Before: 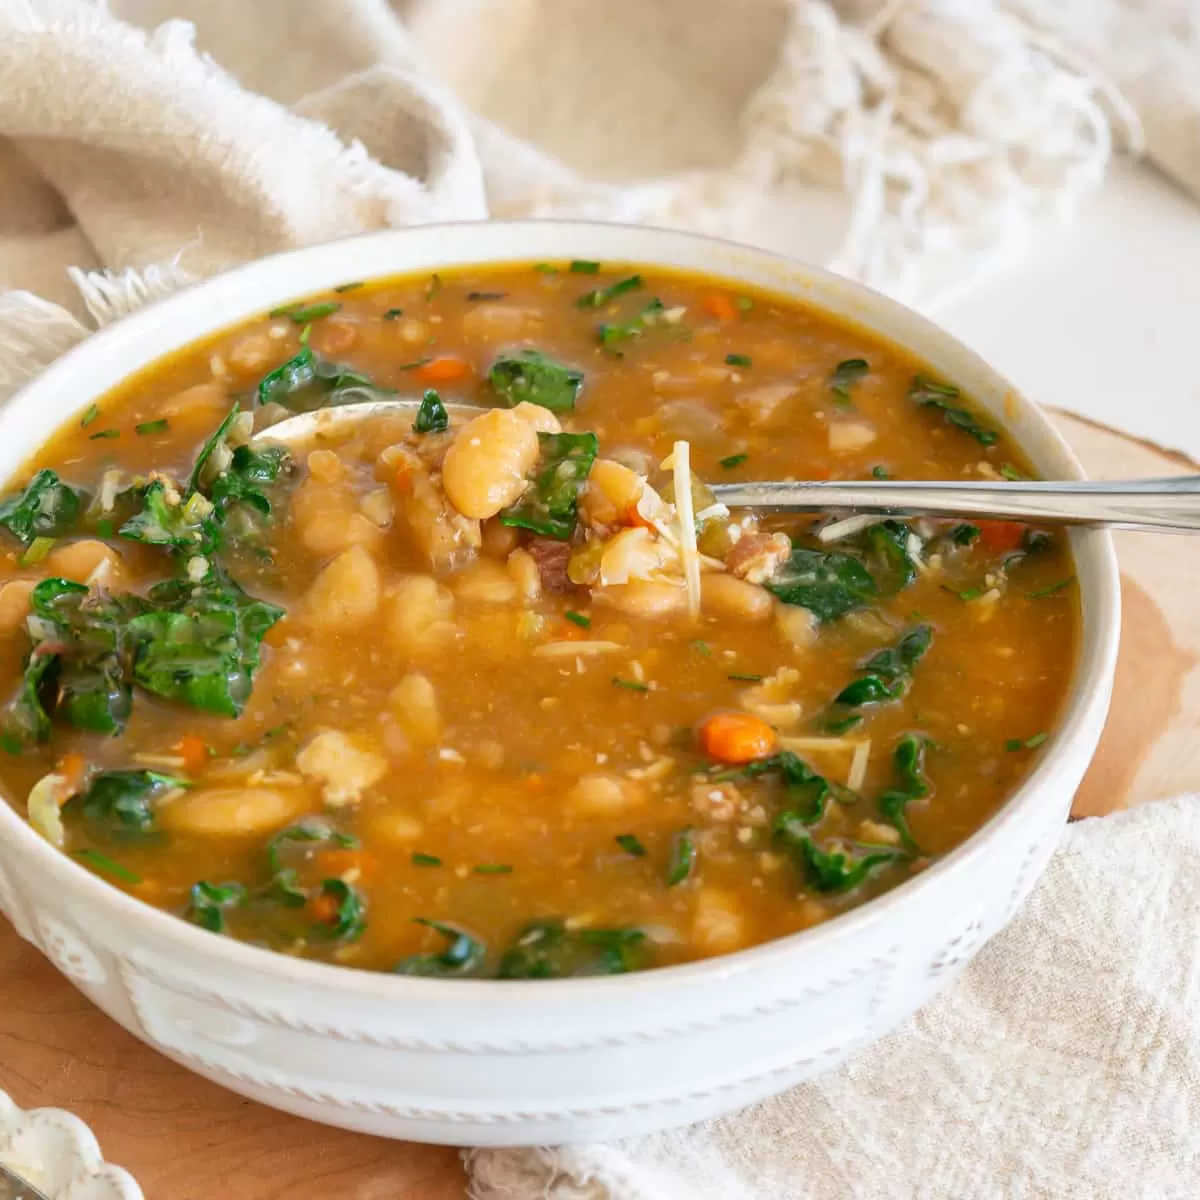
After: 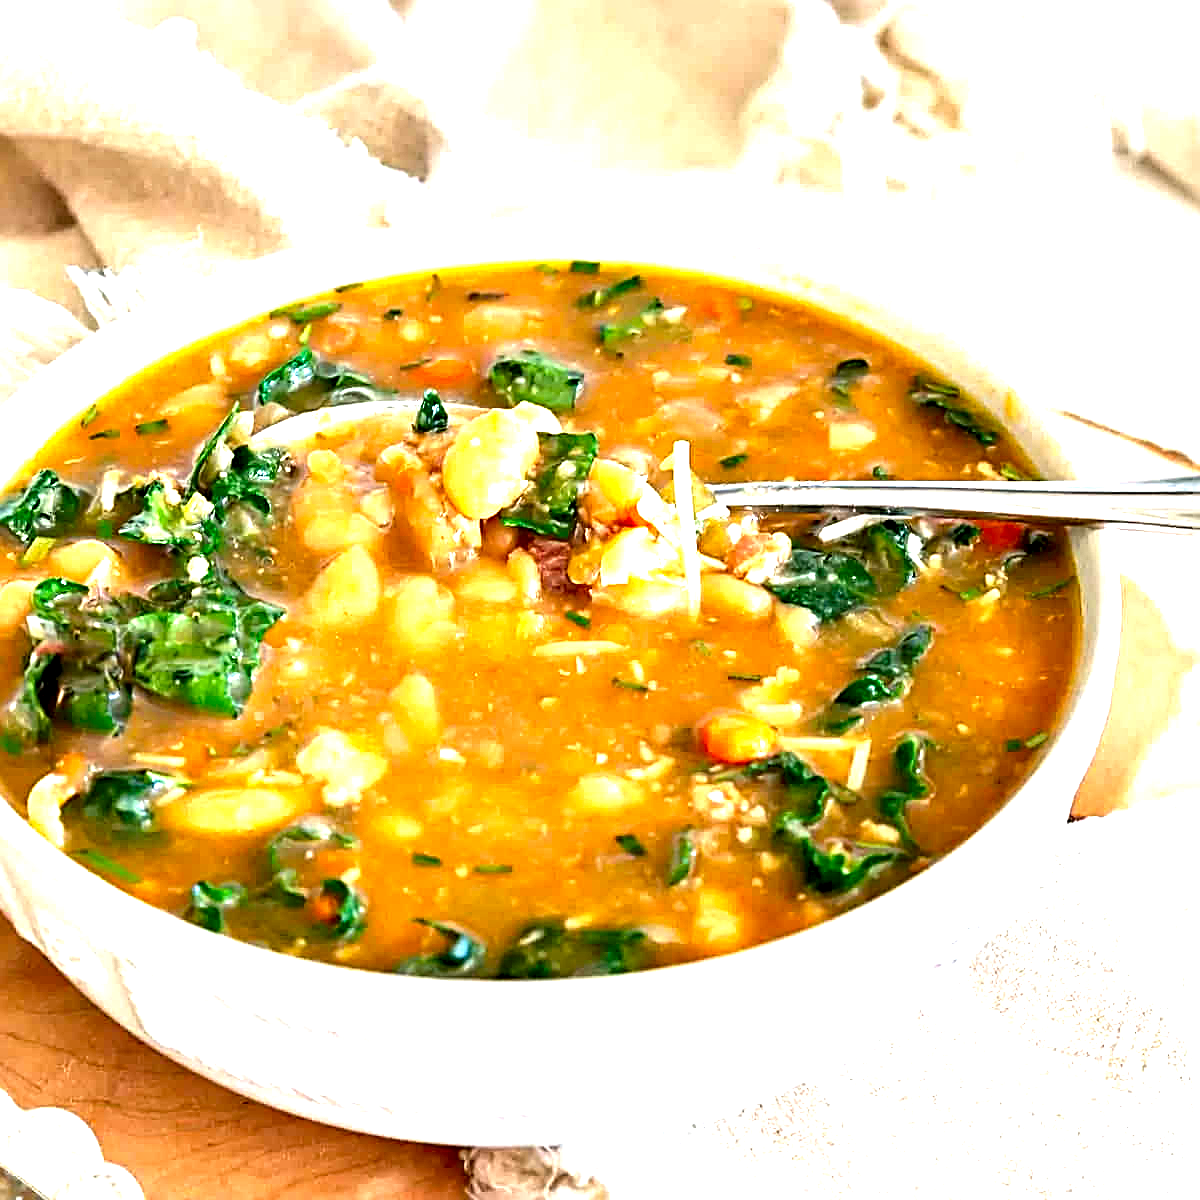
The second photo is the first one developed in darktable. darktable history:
sharpen: radius 2.607, amount 0.701
haze removal: compatibility mode true, adaptive false
contrast equalizer: y [[0.6 ×6], [0.55 ×6], [0 ×6], [0 ×6], [0 ×6]]
exposure: black level correction 0, exposure 1.325 EV, compensate highlight preservation false
